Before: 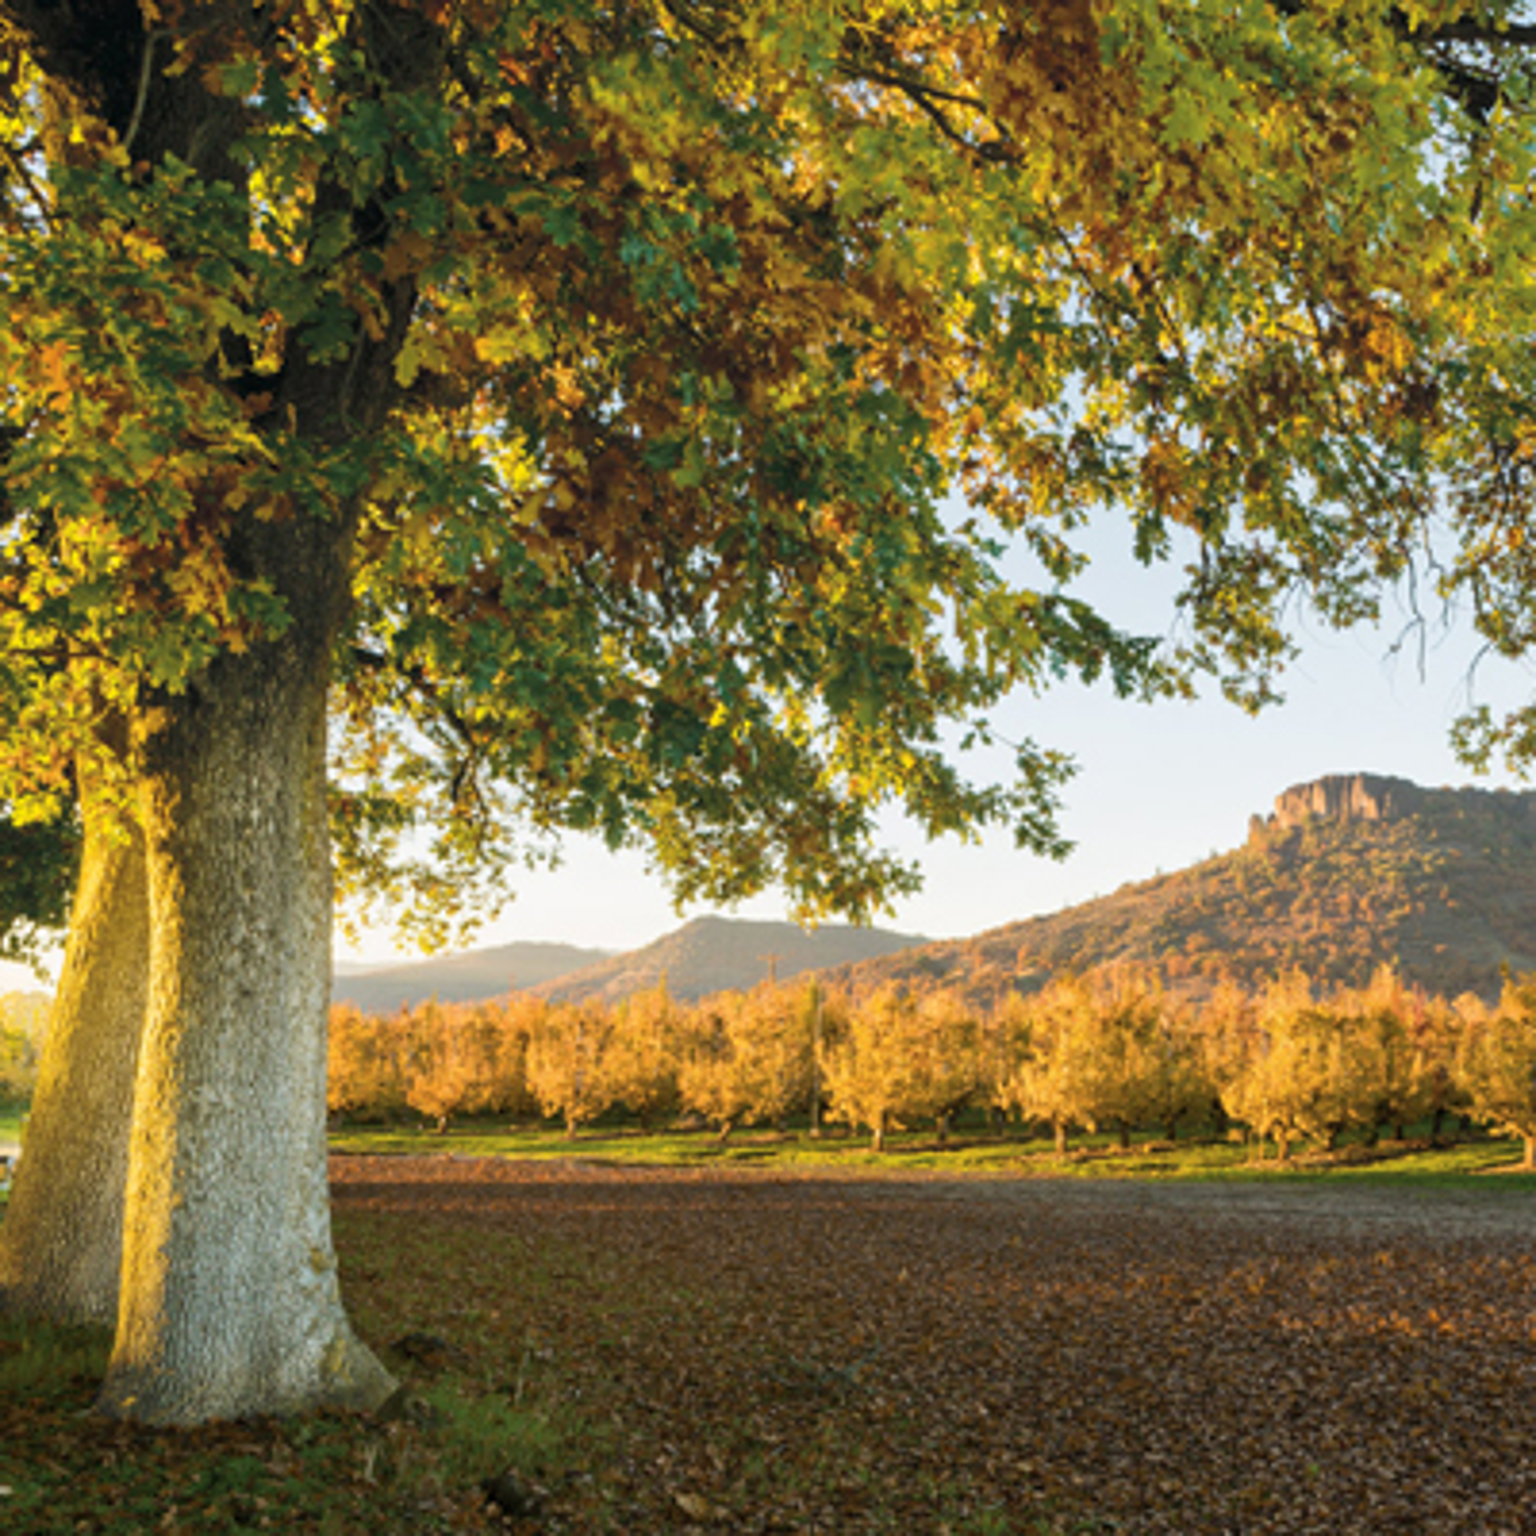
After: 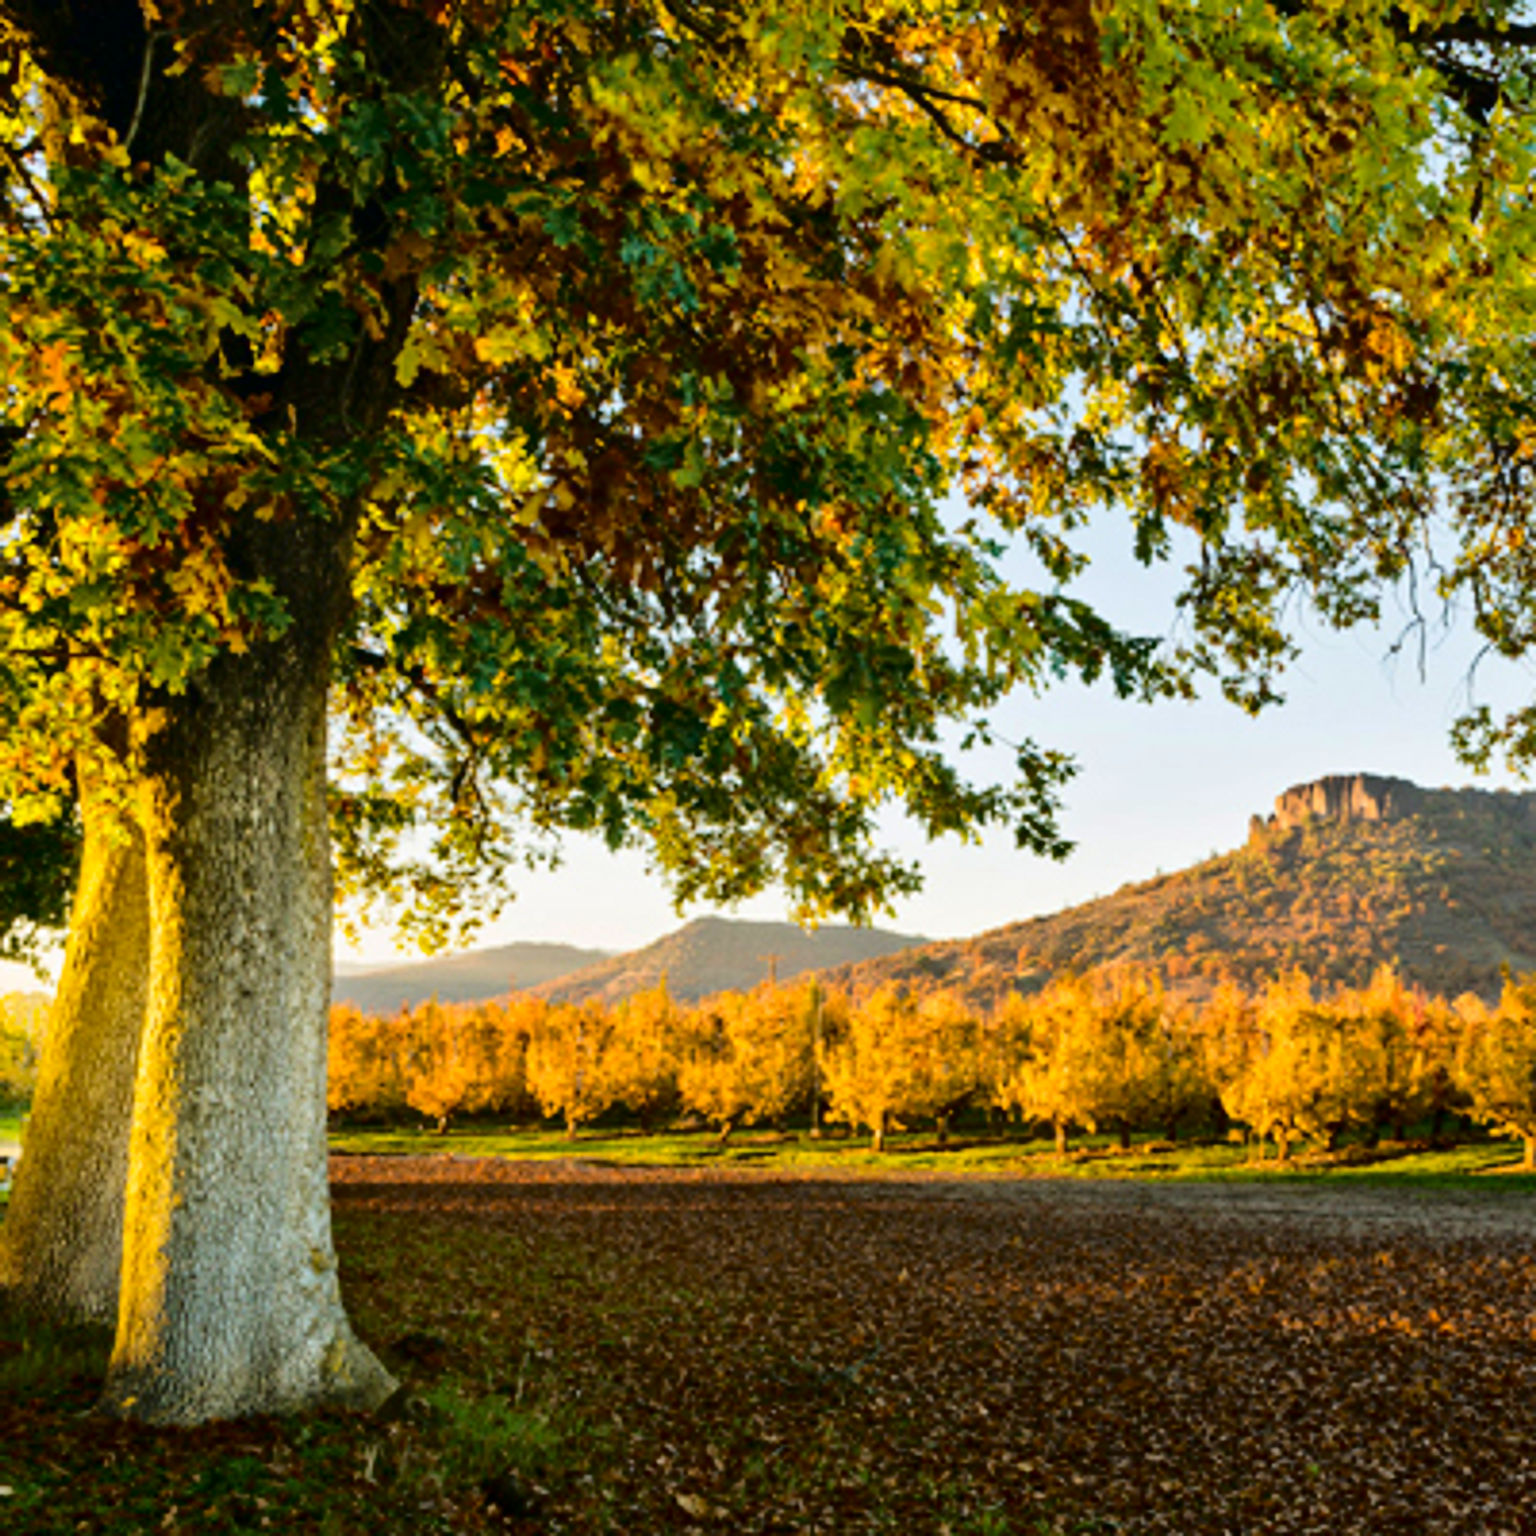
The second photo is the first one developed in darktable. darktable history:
contrast brightness saturation: contrast 0.16, saturation 0.32
sharpen: on, module defaults
fill light: exposure -2 EV, width 8.6
shadows and highlights: shadows 32.83, highlights -47.7, soften with gaussian
